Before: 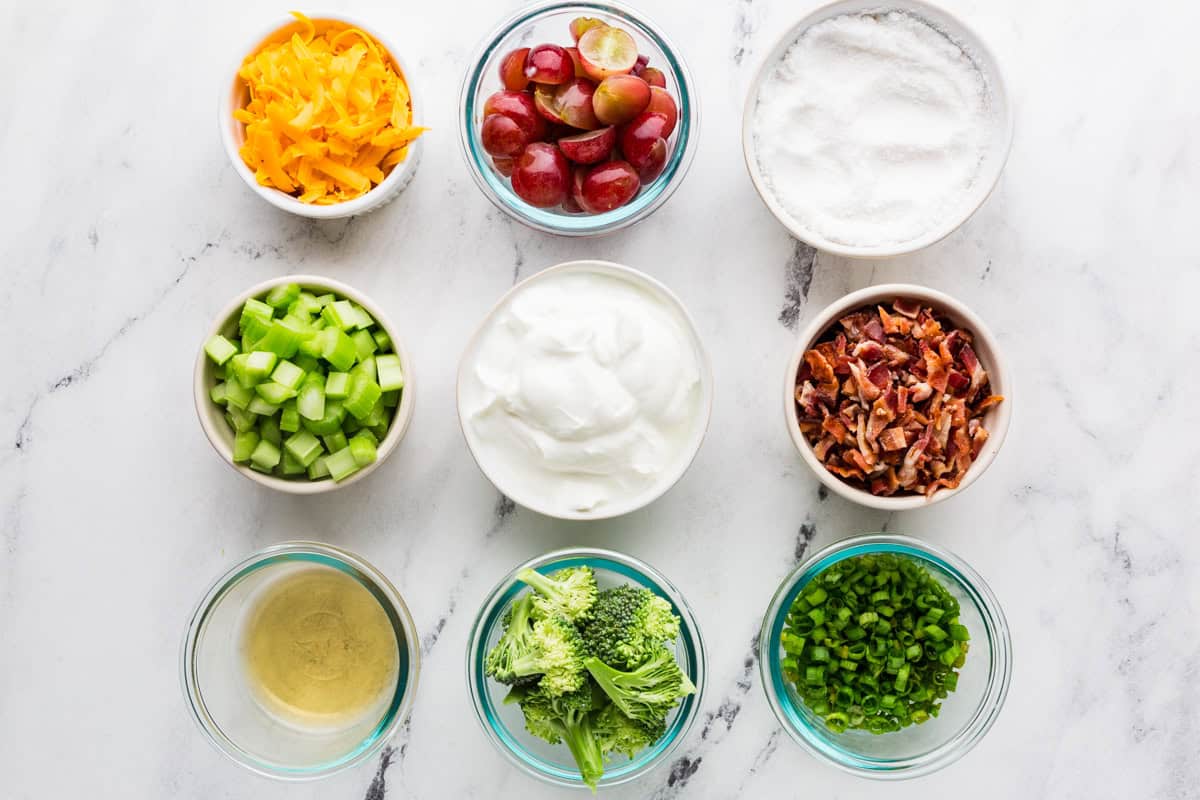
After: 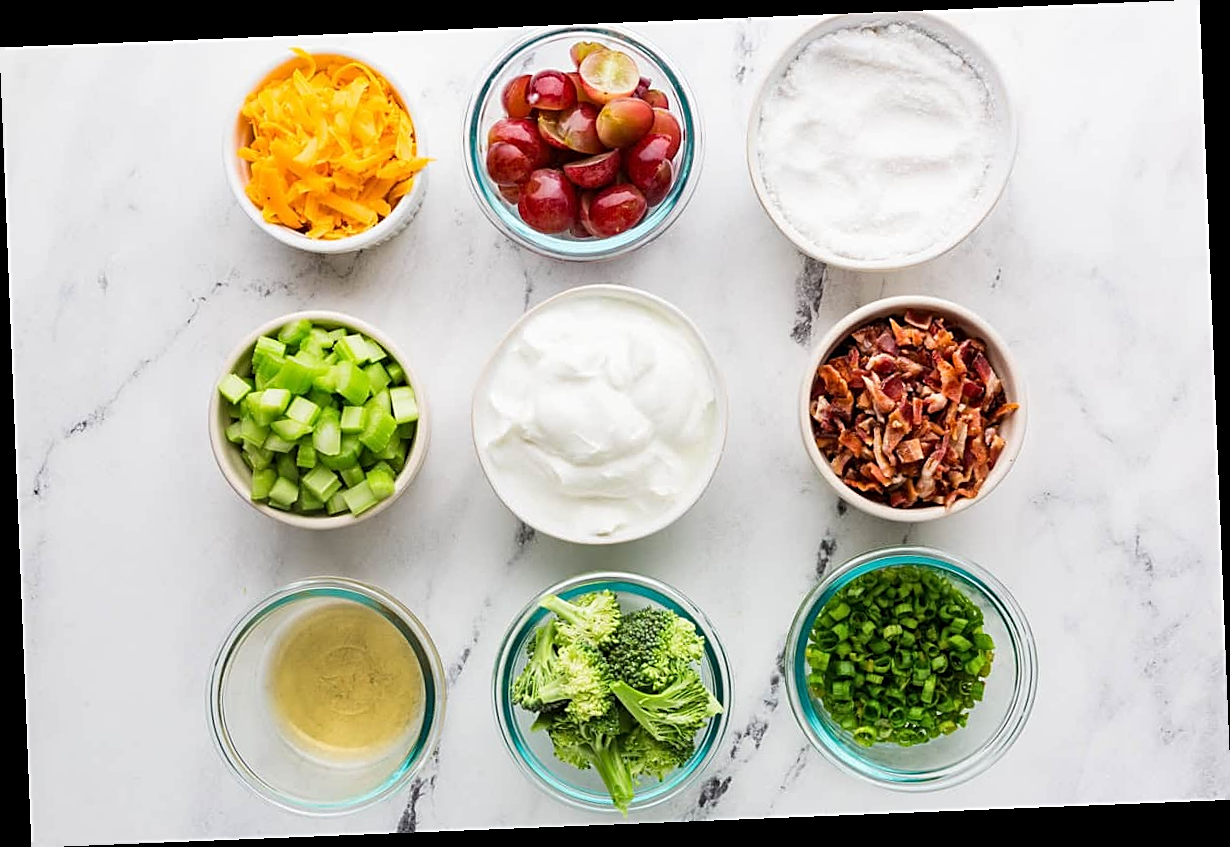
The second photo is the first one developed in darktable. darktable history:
sharpen: on, module defaults
shadows and highlights: radius 334.93, shadows 63.48, highlights 6.06, compress 87.7%, highlights color adjustment 39.73%, soften with gaussian
rotate and perspective: rotation -2.29°, automatic cropping off
